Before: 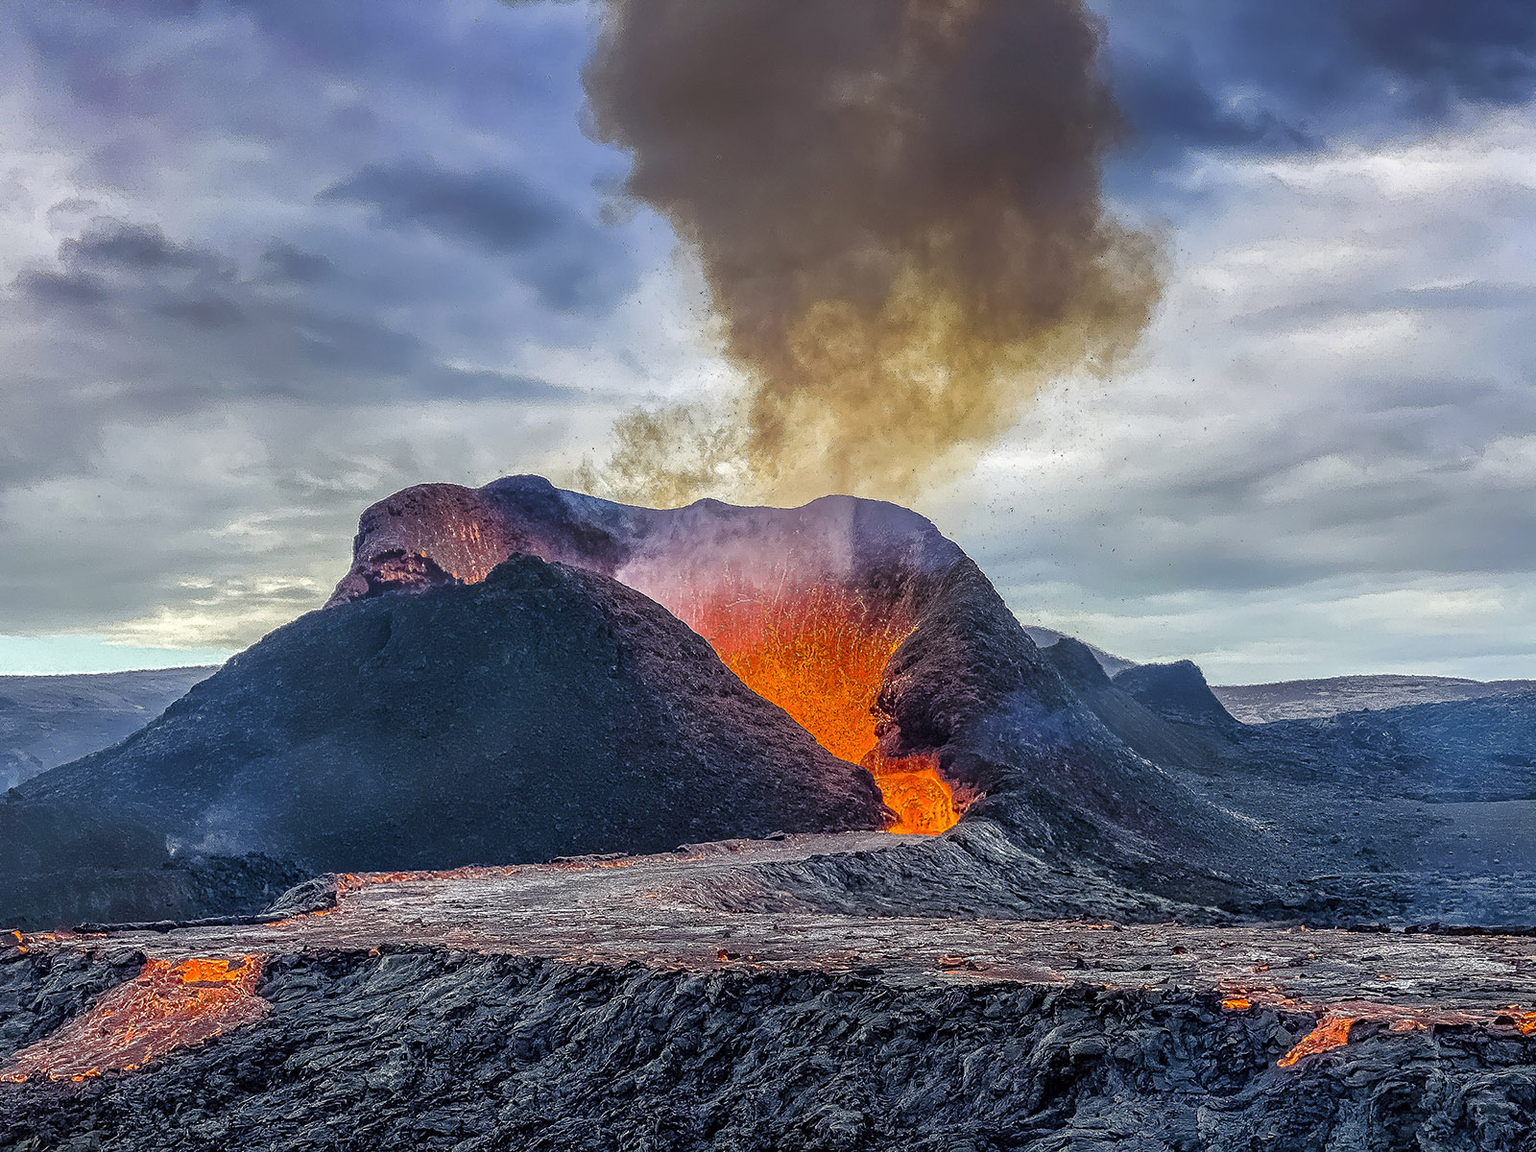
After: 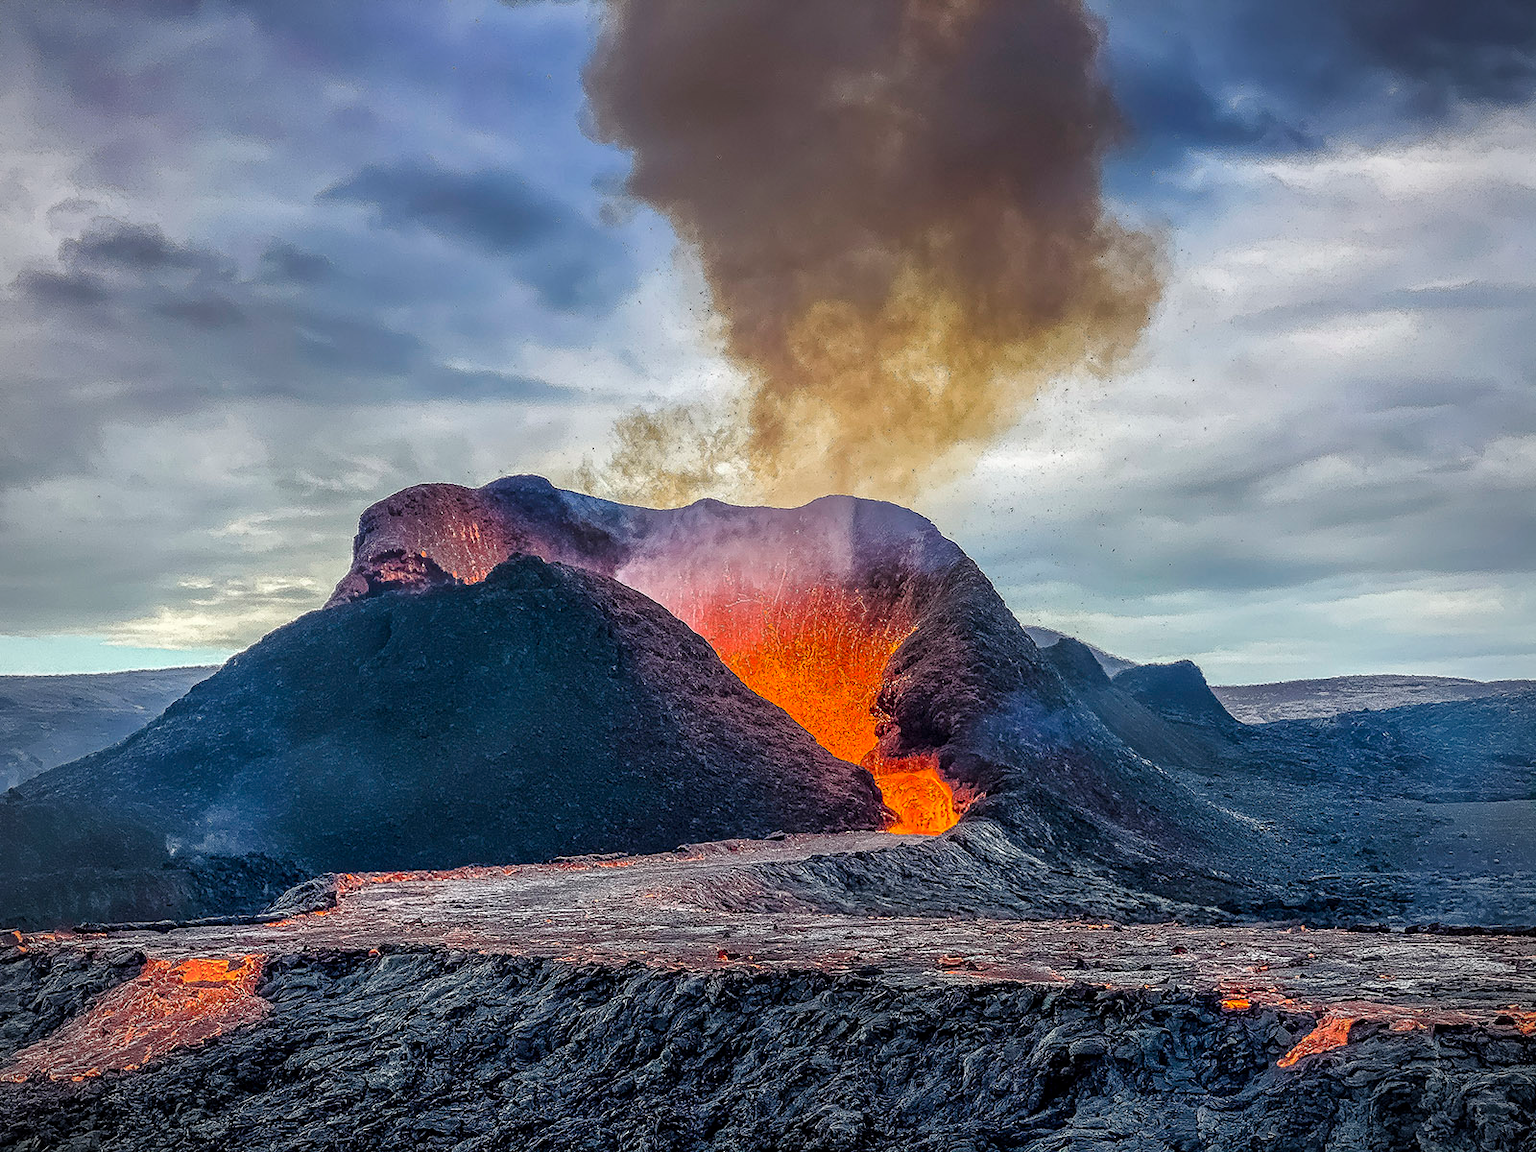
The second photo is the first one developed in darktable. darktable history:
vignetting: fall-off radius 61.25%, unbound false
